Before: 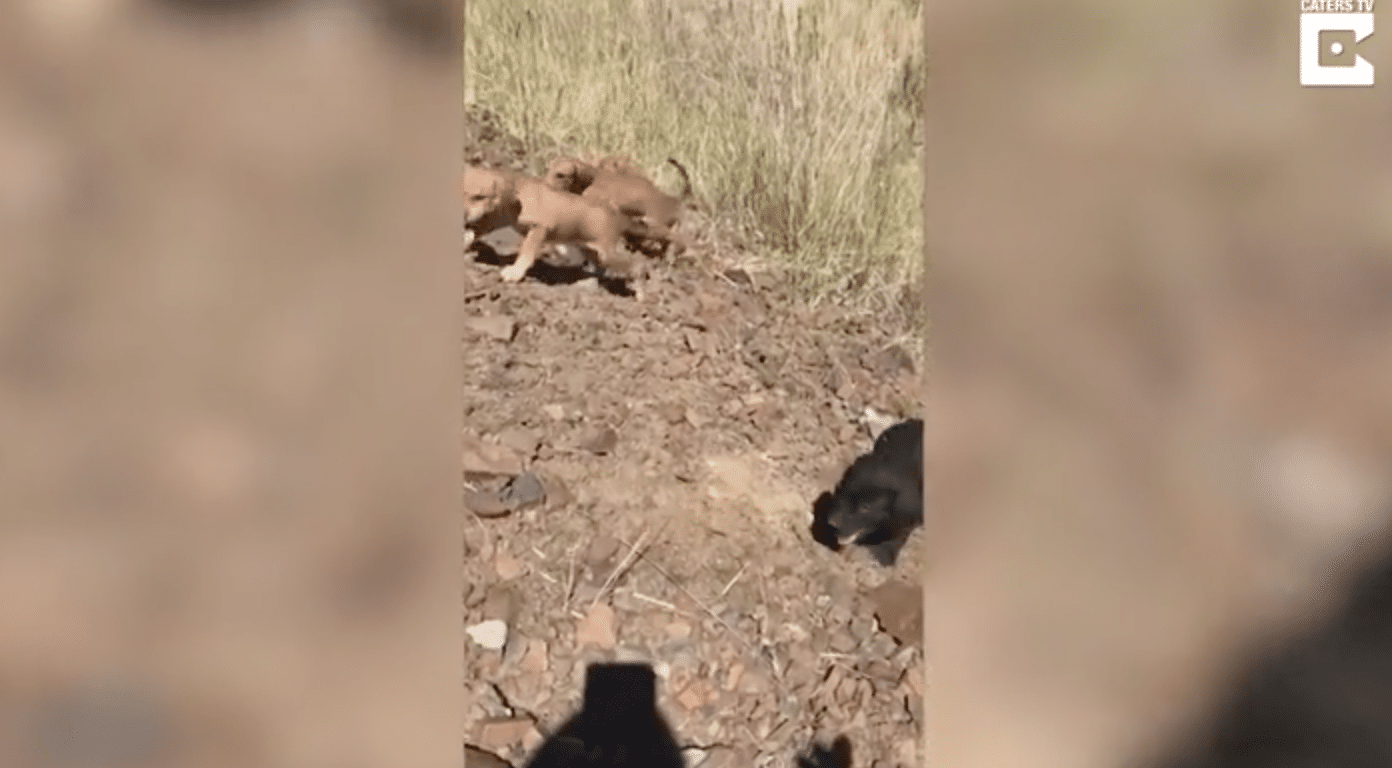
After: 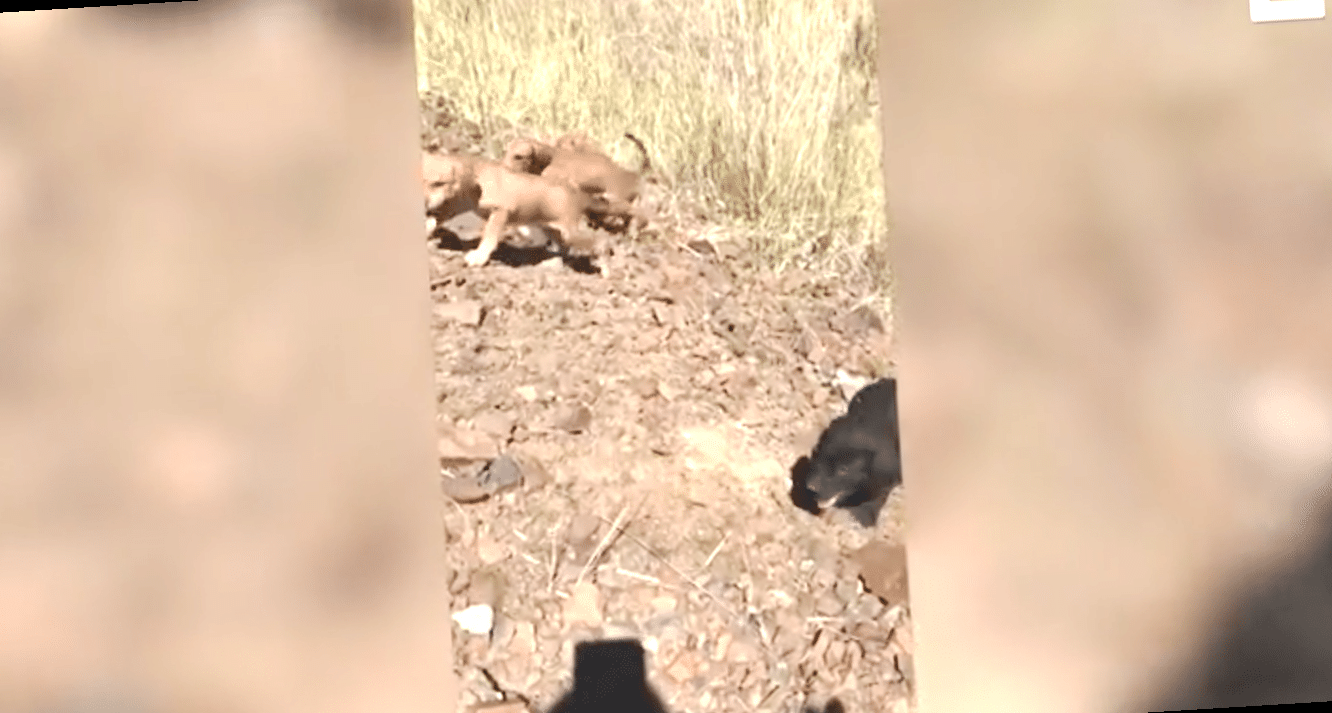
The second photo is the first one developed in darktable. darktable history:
tone curve: curves: ch0 [(0, 0) (0.003, 0.04) (0.011, 0.053) (0.025, 0.077) (0.044, 0.104) (0.069, 0.127) (0.1, 0.15) (0.136, 0.177) (0.177, 0.215) (0.224, 0.254) (0.277, 0.3) (0.335, 0.355) (0.399, 0.41) (0.468, 0.477) (0.543, 0.554) (0.623, 0.636) (0.709, 0.72) (0.801, 0.804) (0.898, 0.892) (1, 1)], preserve colors none
rotate and perspective: rotation -3.52°, crop left 0.036, crop right 0.964, crop top 0.081, crop bottom 0.919
exposure: black level correction 0.001, exposure 0.955 EV, compensate exposure bias true, compensate highlight preservation false
